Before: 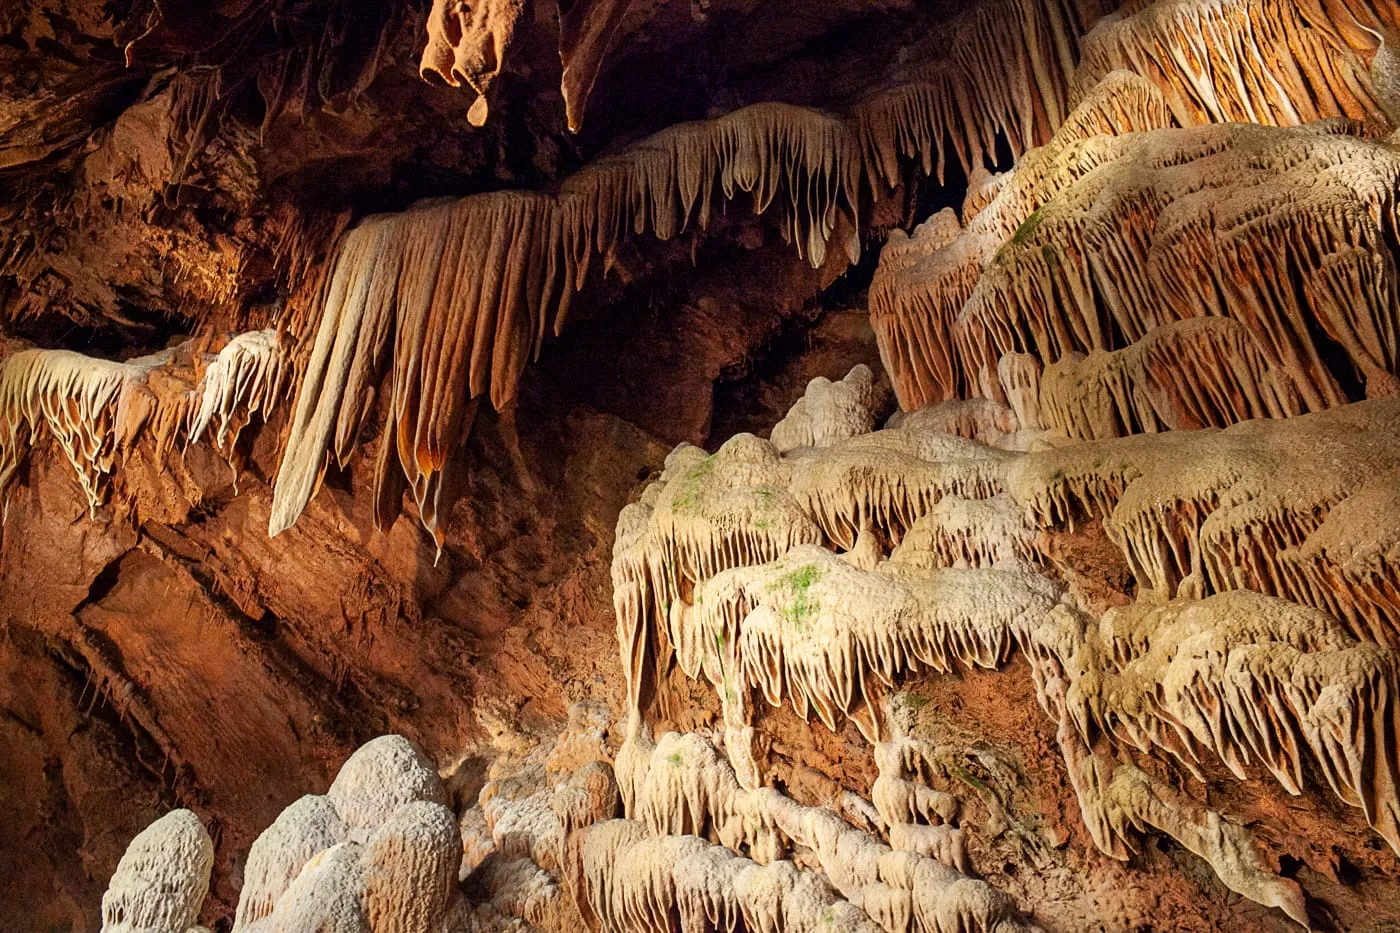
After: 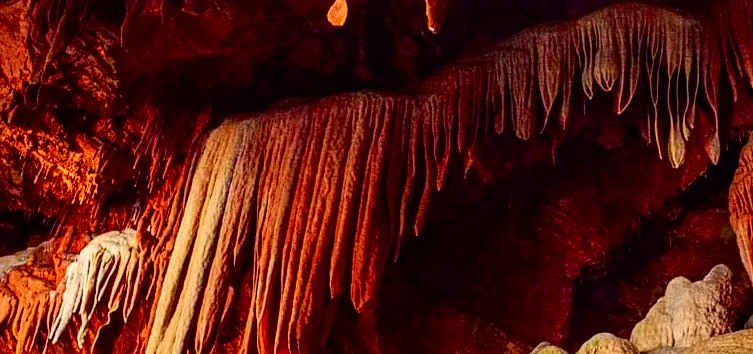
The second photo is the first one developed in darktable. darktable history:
tone curve: curves: ch0 [(0, 0) (0.106, 0.026) (0.275, 0.155) (0.392, 0.314) (0.513, 0.481) (0.657, 0.667) (1, 1)]; ch1 [(0, 0) (0.5, 0.511) (0.536, 0.579) (0.587, 0.69) (1, 1)]; ch2 [(0, 0) (0.5, 0.5) (0.55, 0.552) (0.625, 0.699) (1, 1)], color space Lab, independent channels, preserve colors none
crop: left 10.058%, top 10.733%, right 36.119%, bottom 51.316%
local contrast: on, module defaults
